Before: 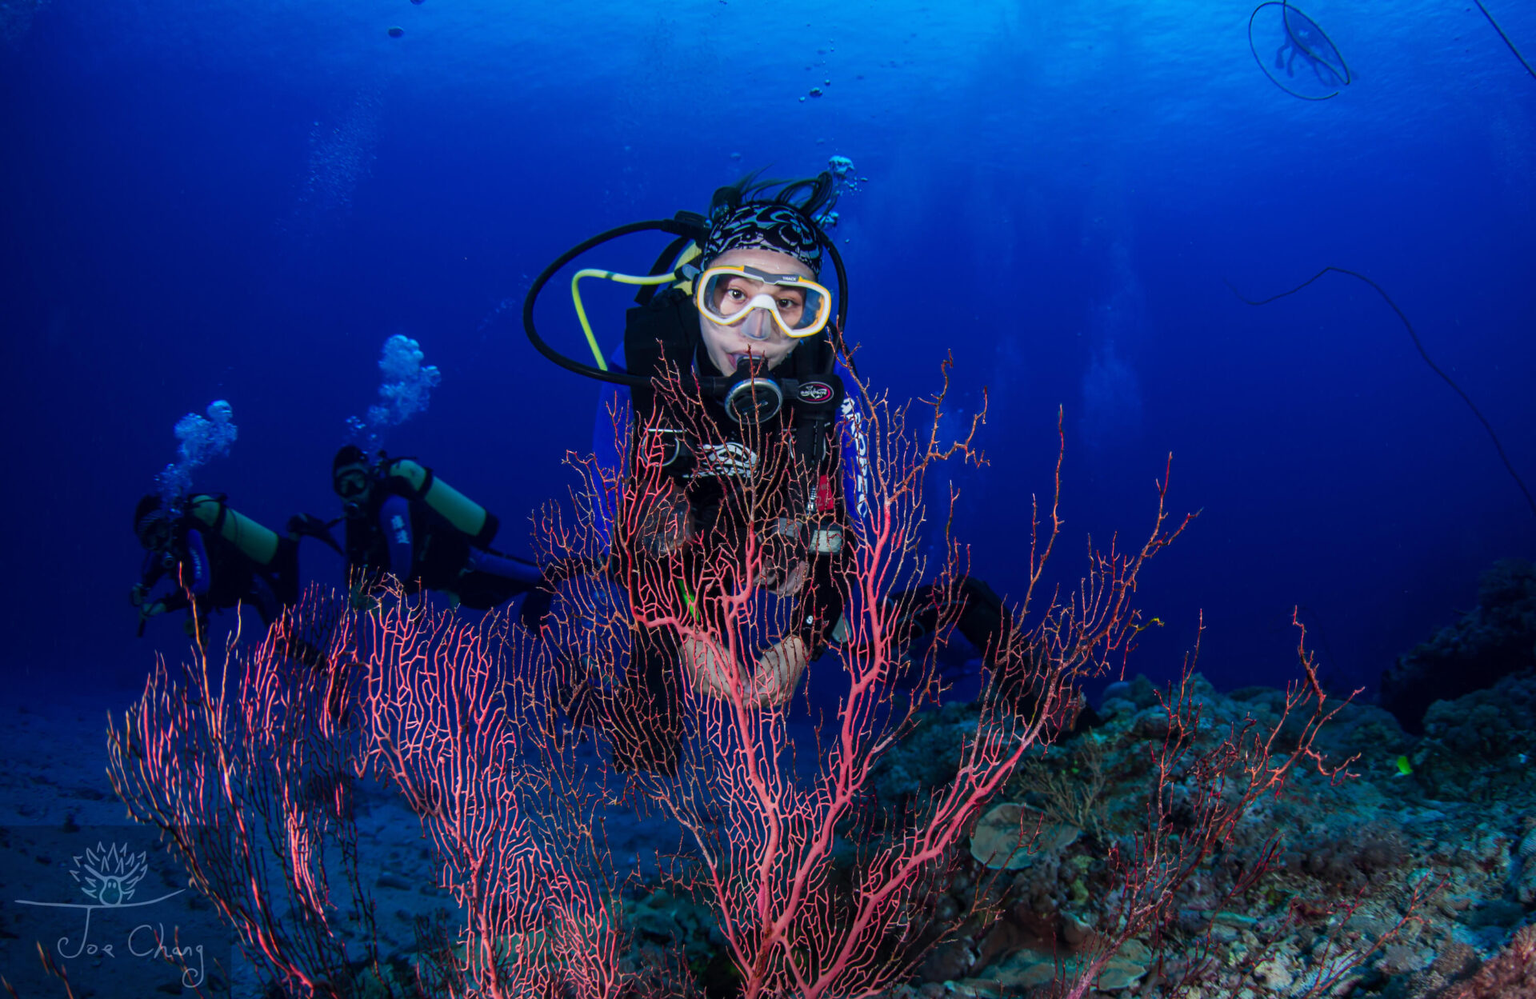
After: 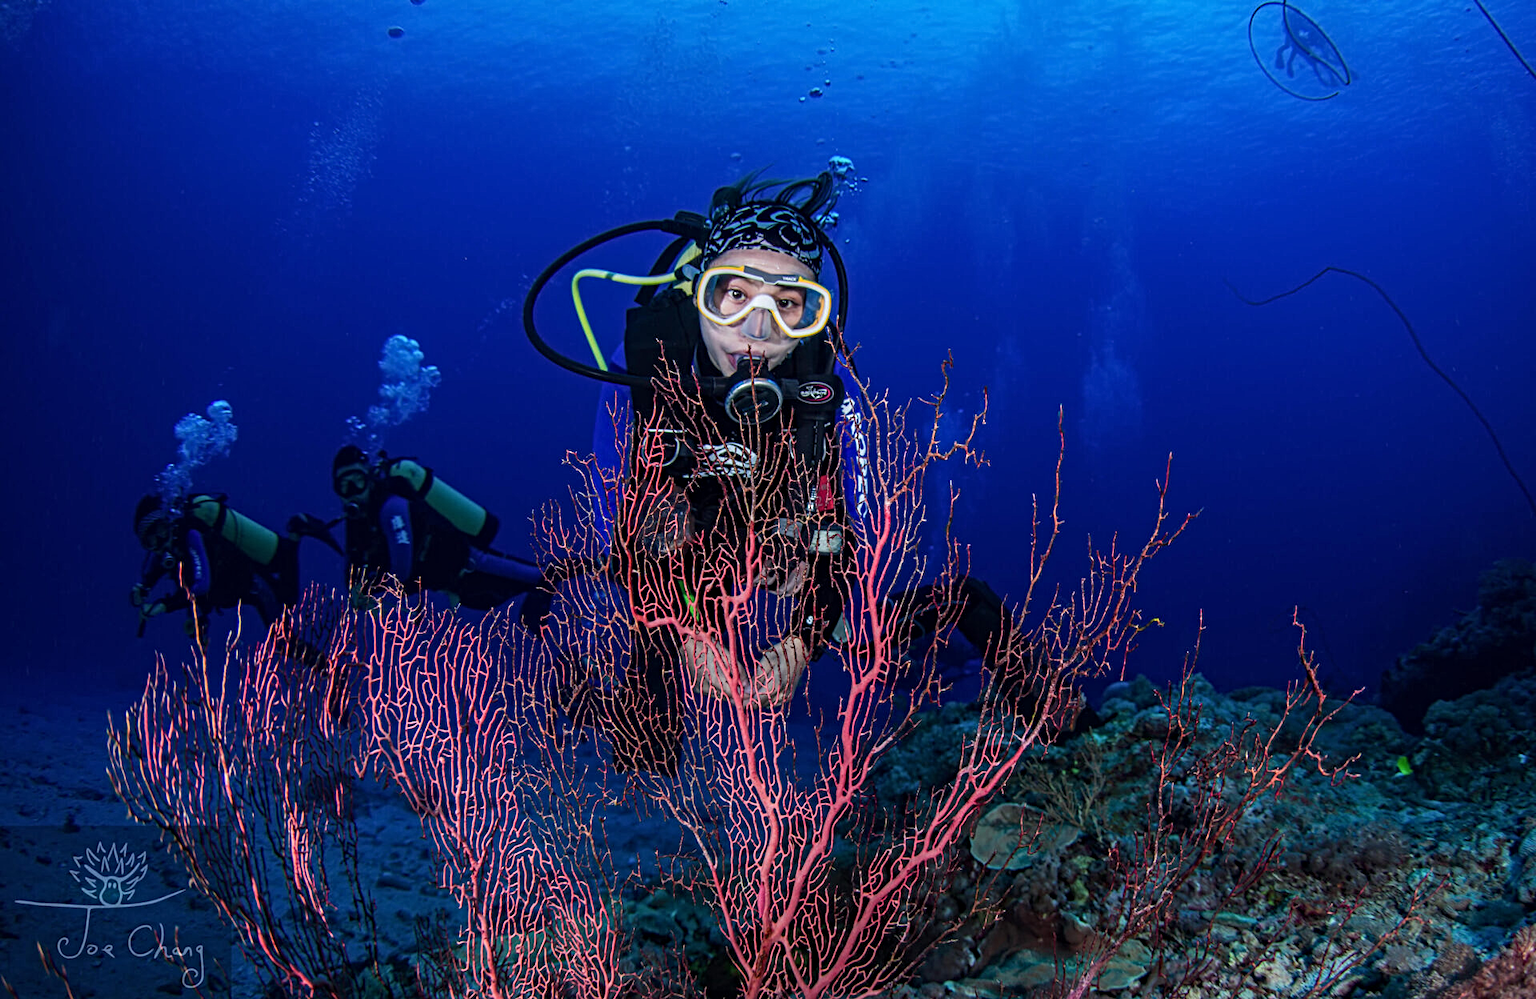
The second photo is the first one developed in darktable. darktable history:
contrast equalizer: y [[0.5, 0.5, 0.5, 0.539, 0.64, 0.611], [0.5 ×6], [0.5 ×6], [0 ×6], [0 ×6]]
